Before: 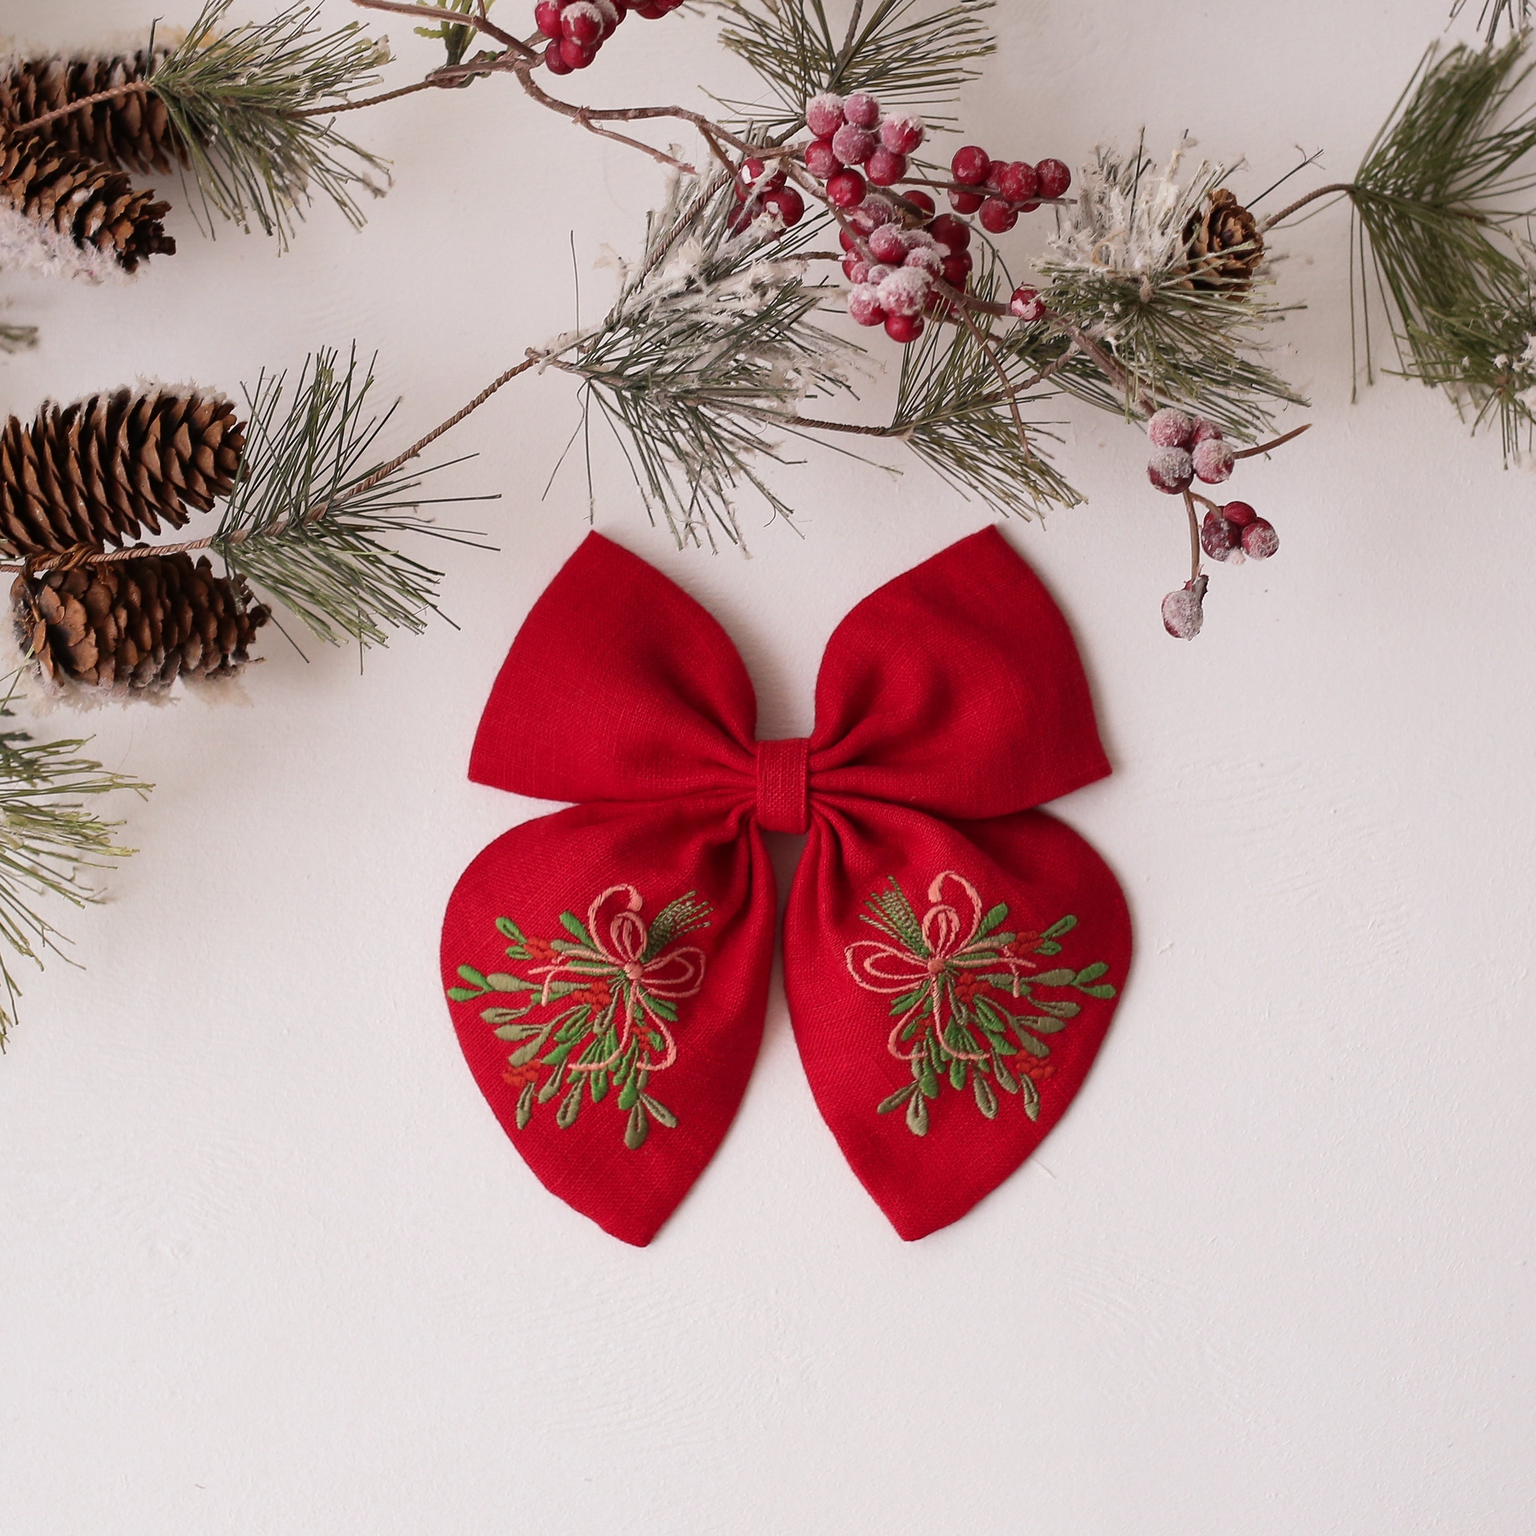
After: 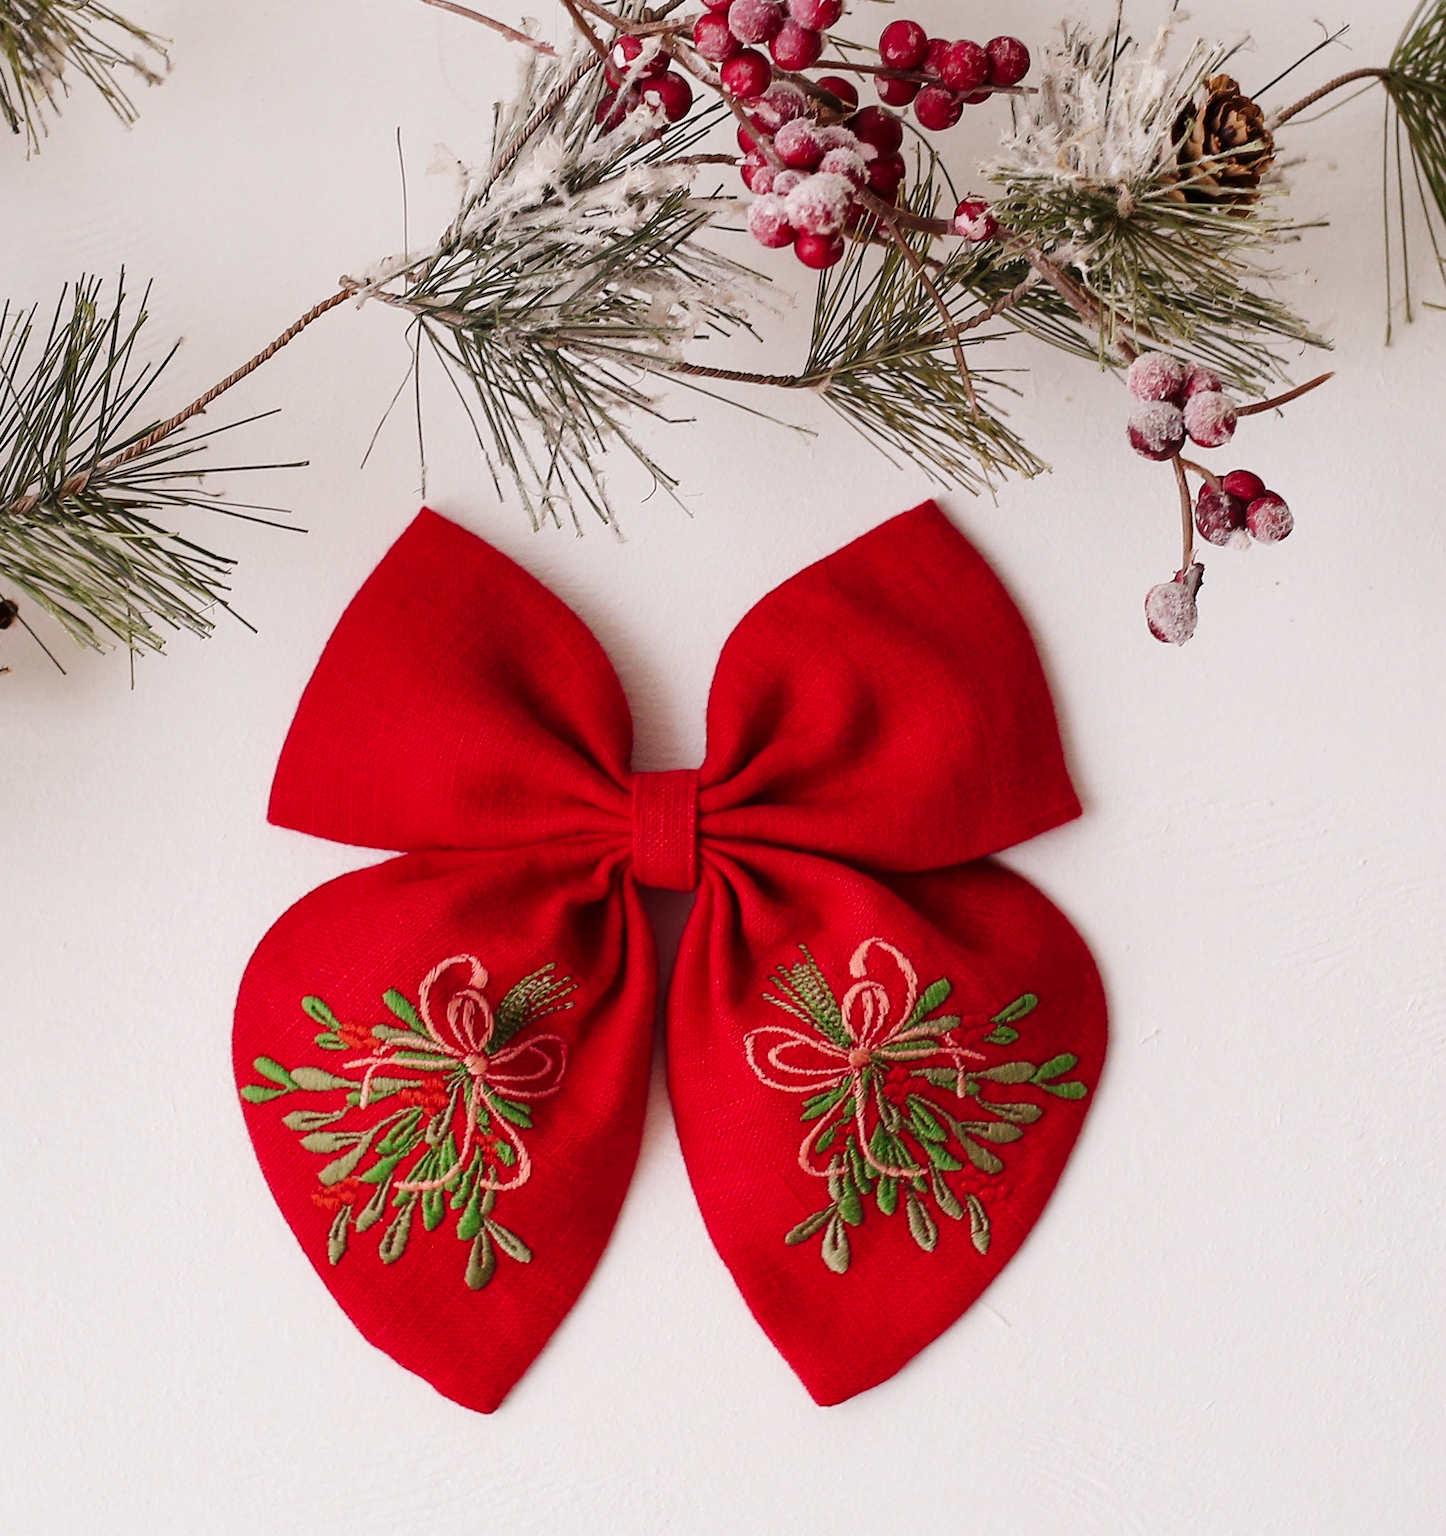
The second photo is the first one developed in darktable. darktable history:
crop: left 16.76%, top 8.498%, right 8.709%, bottom 12.453%
tone curve: curves: ch0 [(0, 0) (0.033, 0.016) (0.171, 0.127) (0.33, 0.331) (0.432, 0.475) (0.601, 0.665) (0.843, 0.876) (1, 1)]; ch1 [(0, 0) (0.339, 0.349) (0.445, 0.42) (0.476, 0.47) (0.501, 0.499) (0.516, 0.525) (0.548, 0.563) (0.584, 0.633) (0.728, 0.746) (1, 1)]; ch2 [(0, 0) (0.327, 0.324) (0.417, 0.44) (0.46, 0.453) (0.502, 0.498) (0.517, 0.524) (0.53, 0.554) (0.579, 0.599) (0.745, 0.704) (1, 1)], preserve colors none
